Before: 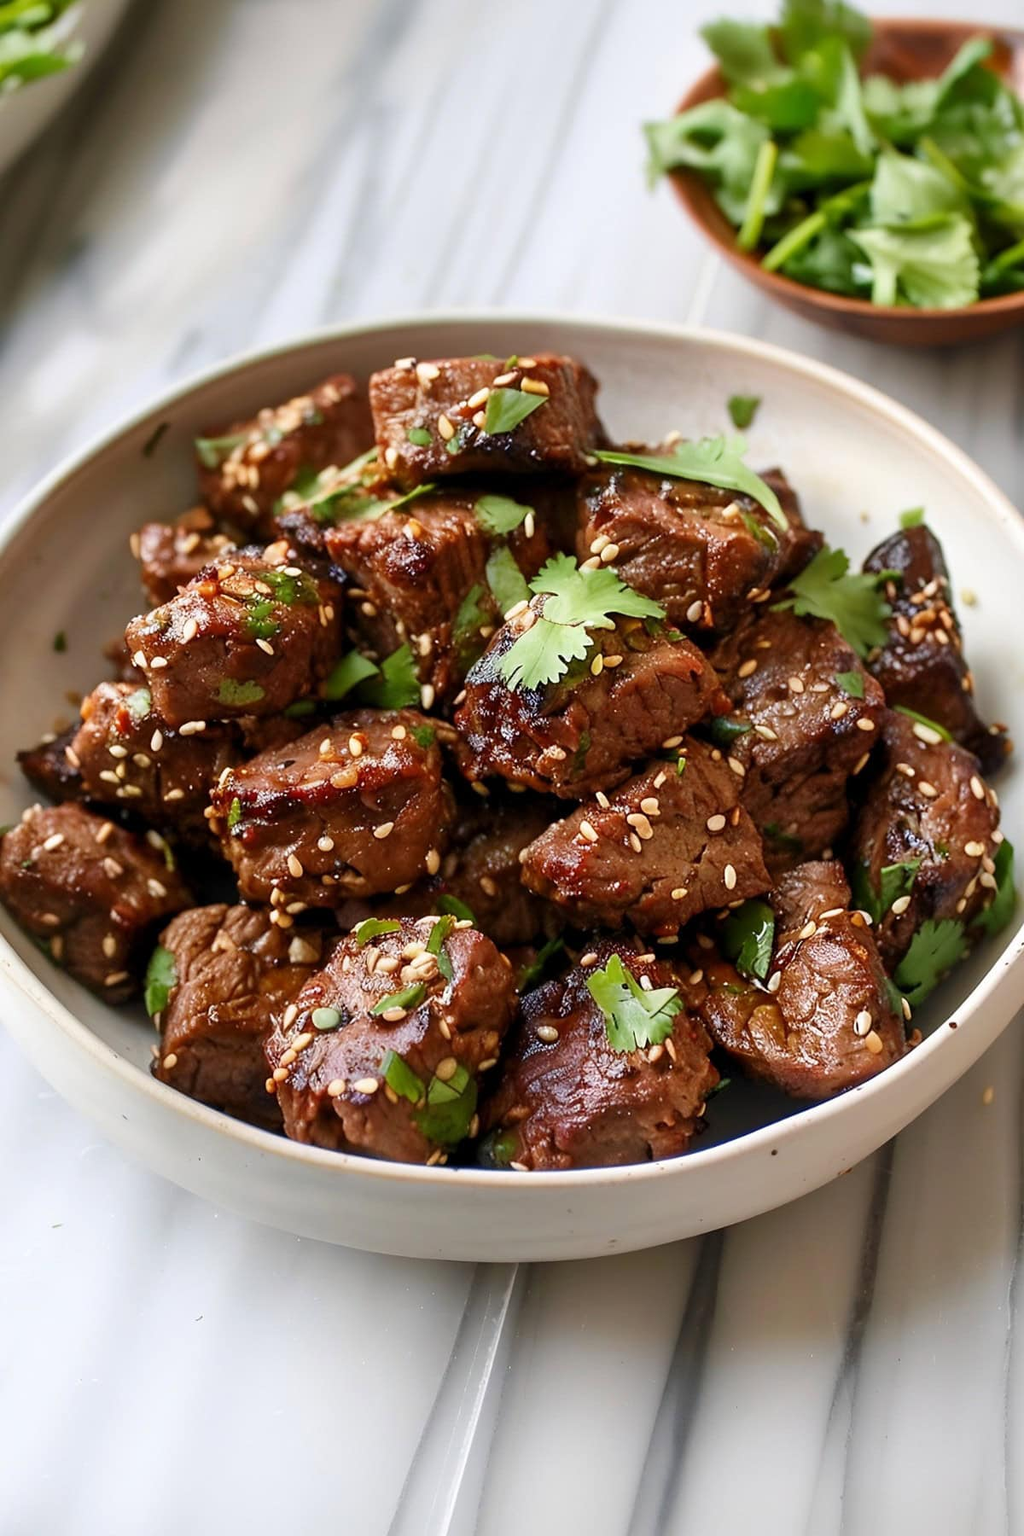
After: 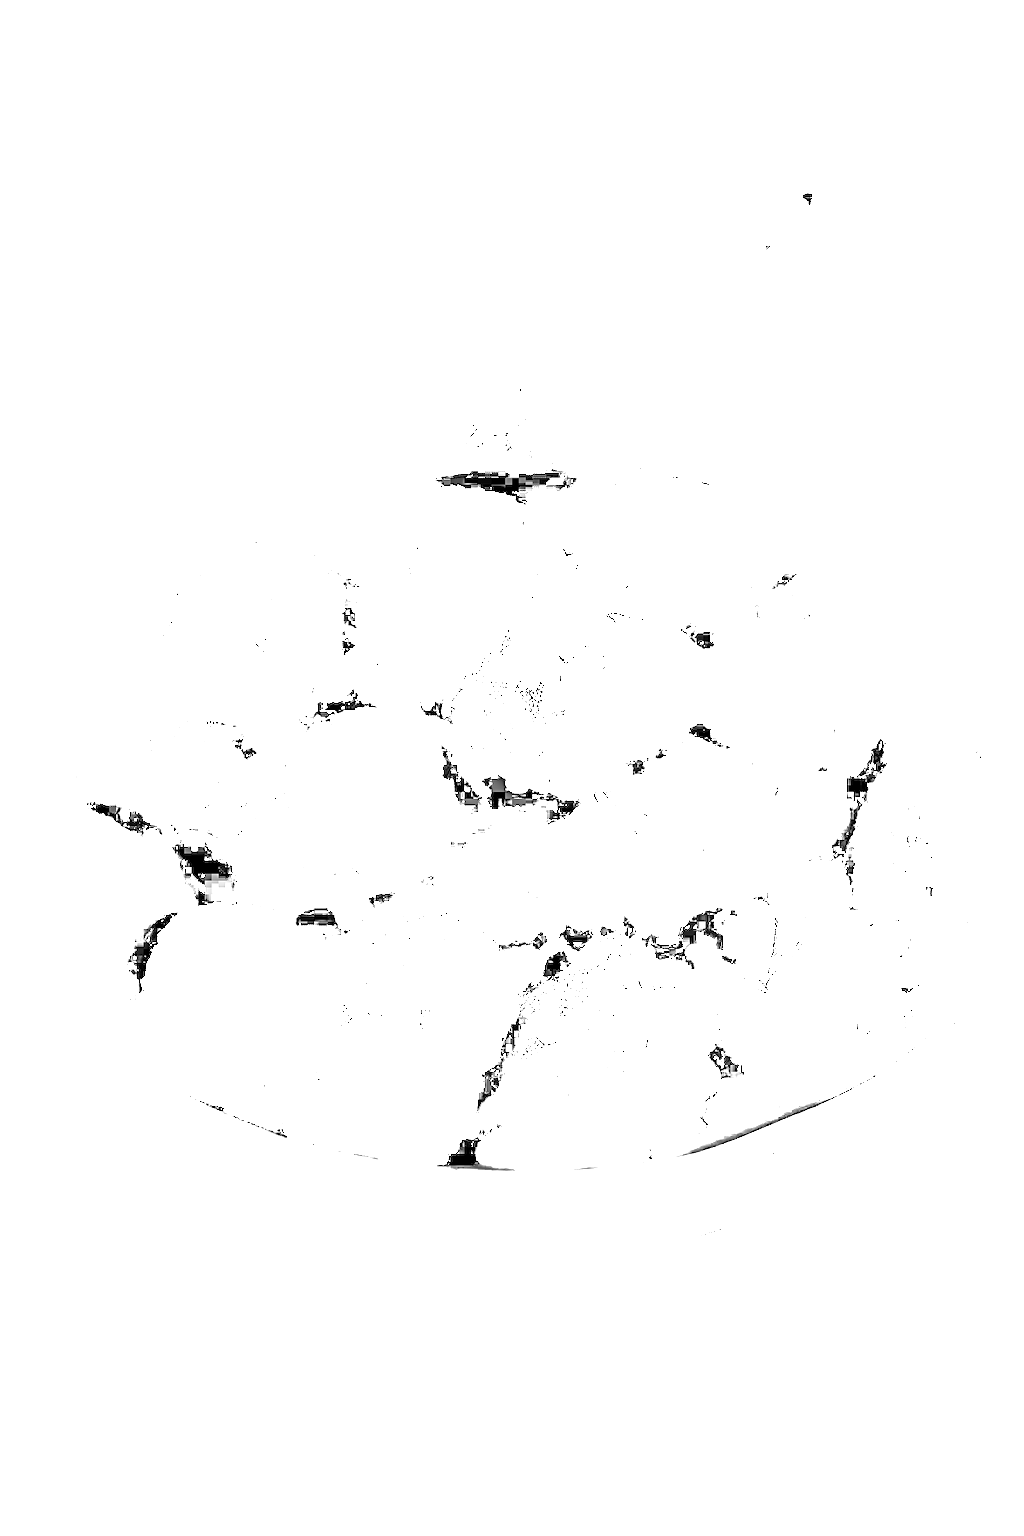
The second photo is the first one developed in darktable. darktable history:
base curve: curves: ch0 [(0, 0) (0.028, 0.03) (0.121, 0.232) (0.46, 0.748) (0.859, 0.968) (1, 1)]
haze removal: compatibility mode true, adaptive false
sharpen: on, module defaults
tone equalizer: -8 EV -0.722 EV, -7 EV -0.7 EV, -6 EV -0.561 EV, -5 EV -0.396 EV, -3 EV 0.38 EV, -2 EV 0.6 EV, -1 EV 0.693 EV, +0 EV 0.774 EV
color balance rgb: highlights gain › chroma 2.971%, highlights gain › hue 78.82°, perceptual saturation grading › global saturation 20%, perceptual saturation grading › highlights -49.166%, perceptual saturation grading › shadows 24.327%, global vibrance 16.831%, saturation formula JzAzBz (2021)
color zones: curves: ch0 [(0, 0.554) (0.146, 0.662) (0.293, 0.86) (0.503, 0.774) (0.637, 0.106) (0.74, 0.072) (0.866, 0.488) (0.998, 0.569)]; ch1 [(0, 0) (0.143, 0) (0.286, 0) (0.429, 0) (0.571, 0) (0.714, 0) (0.857, 0)]
exposure: exposure 7.941 EV, compensate highlight preservation false
